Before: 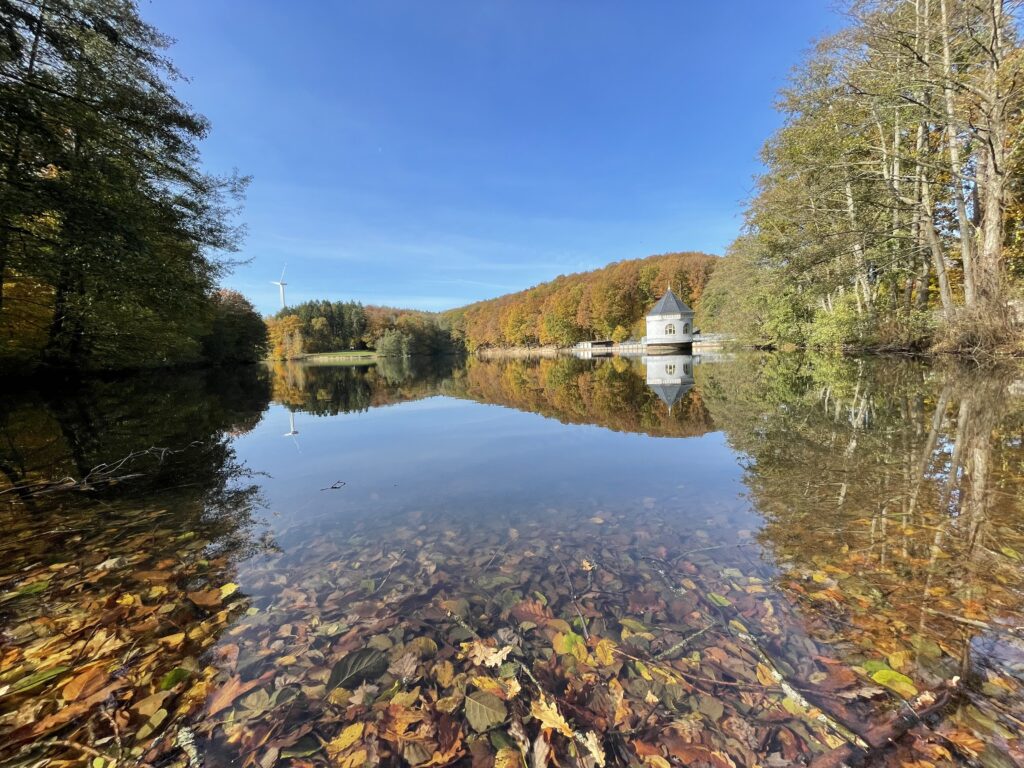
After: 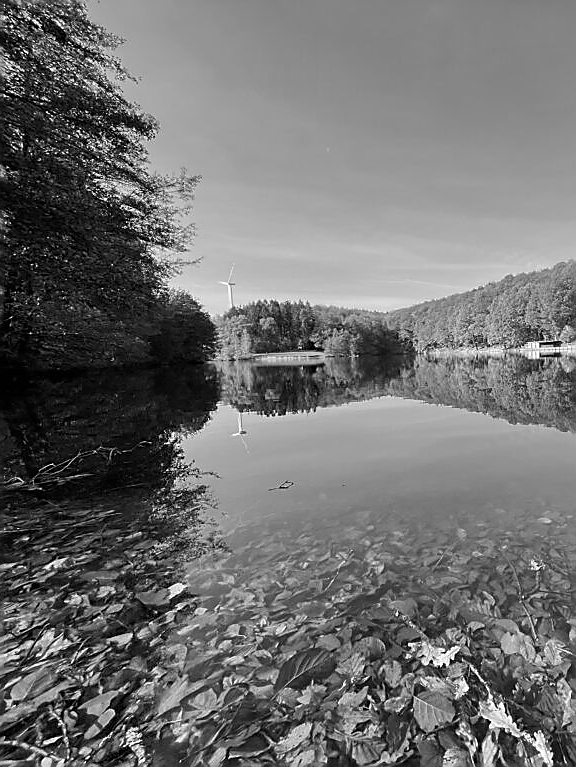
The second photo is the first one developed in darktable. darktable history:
crop: left 5.114%, right 38.589%
exposure: compensate highlight preservation false
sharpen: radius 1.4, amount 1.25, threshold 0.7
tone equalizer: on, module defaults
monochrome: on, module defaults
color correction: saturation 0.57
